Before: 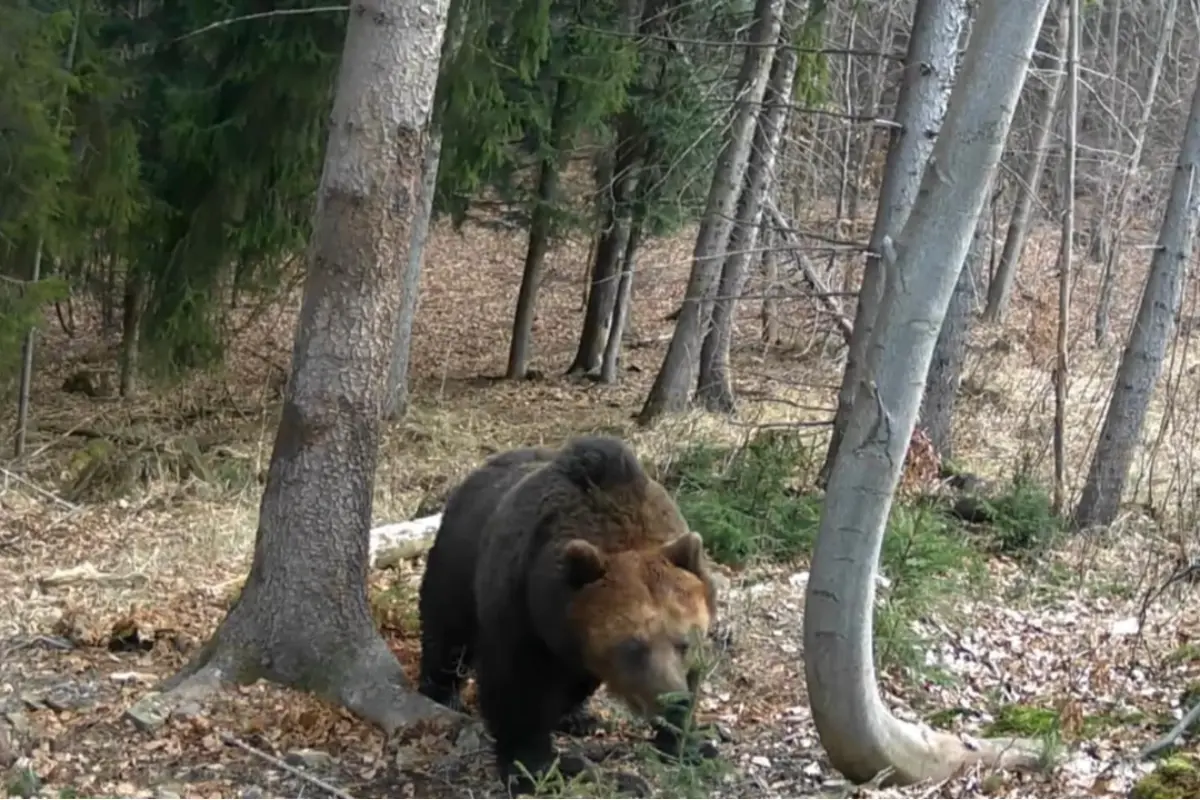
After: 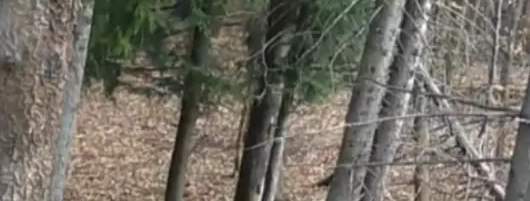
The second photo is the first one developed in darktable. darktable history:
crop: left 29.011%, top 16.82%, right 26.799%, bottom 57.981%
exposure: black level correction -0.001, exposure 0.079 EV, compensate highlight preservation false
